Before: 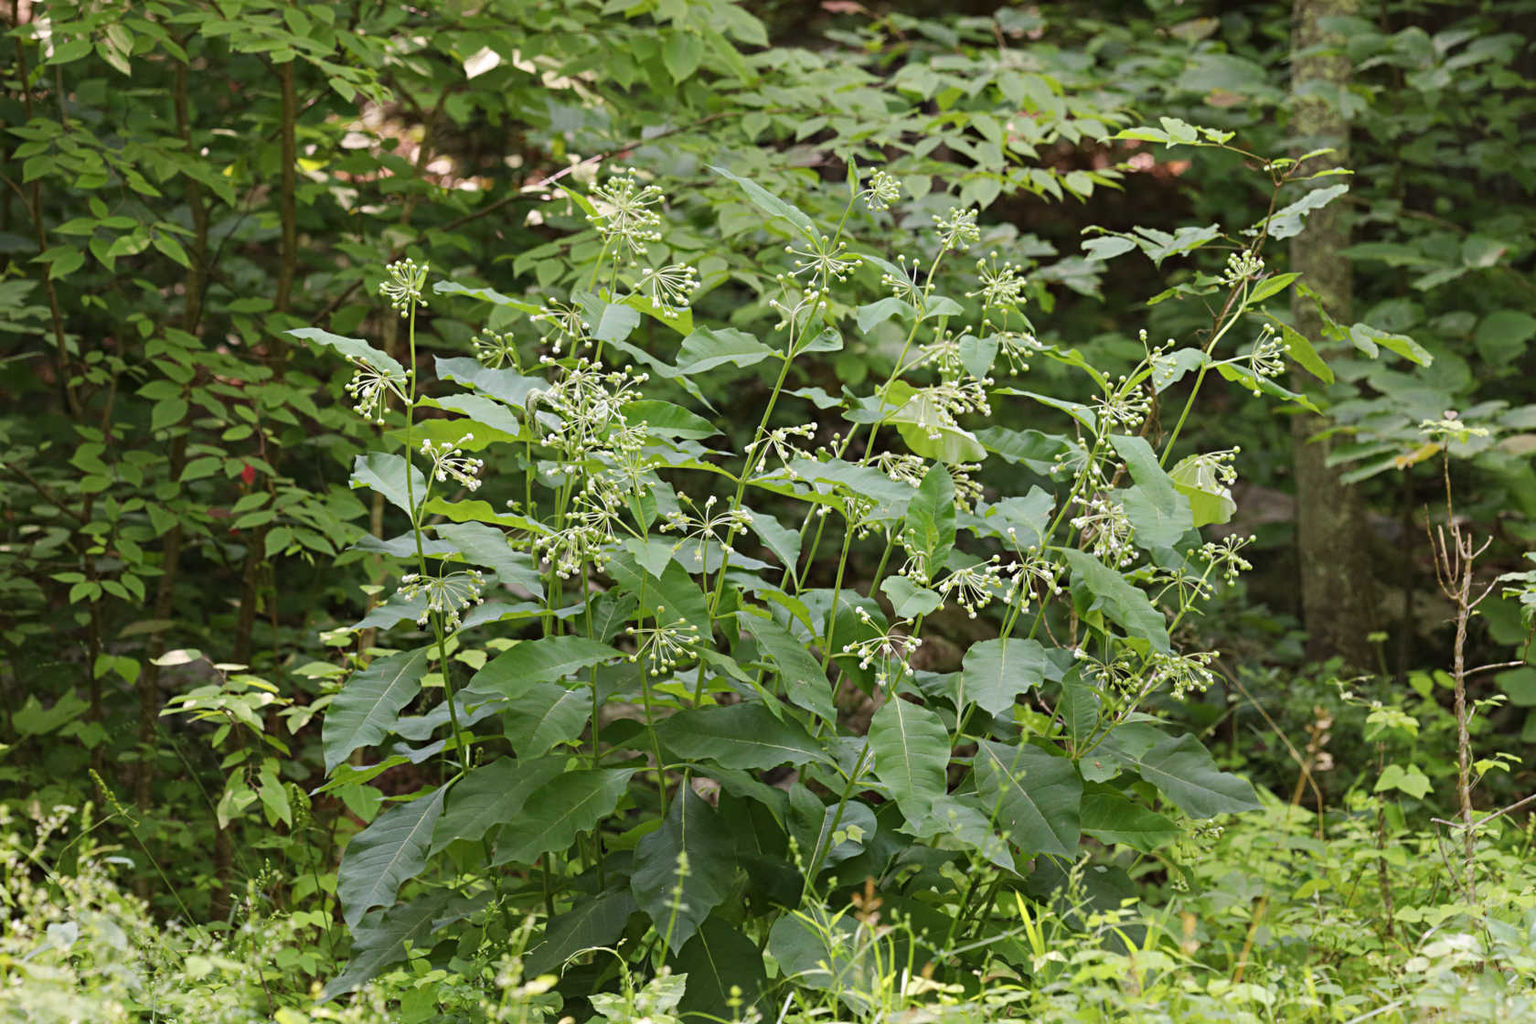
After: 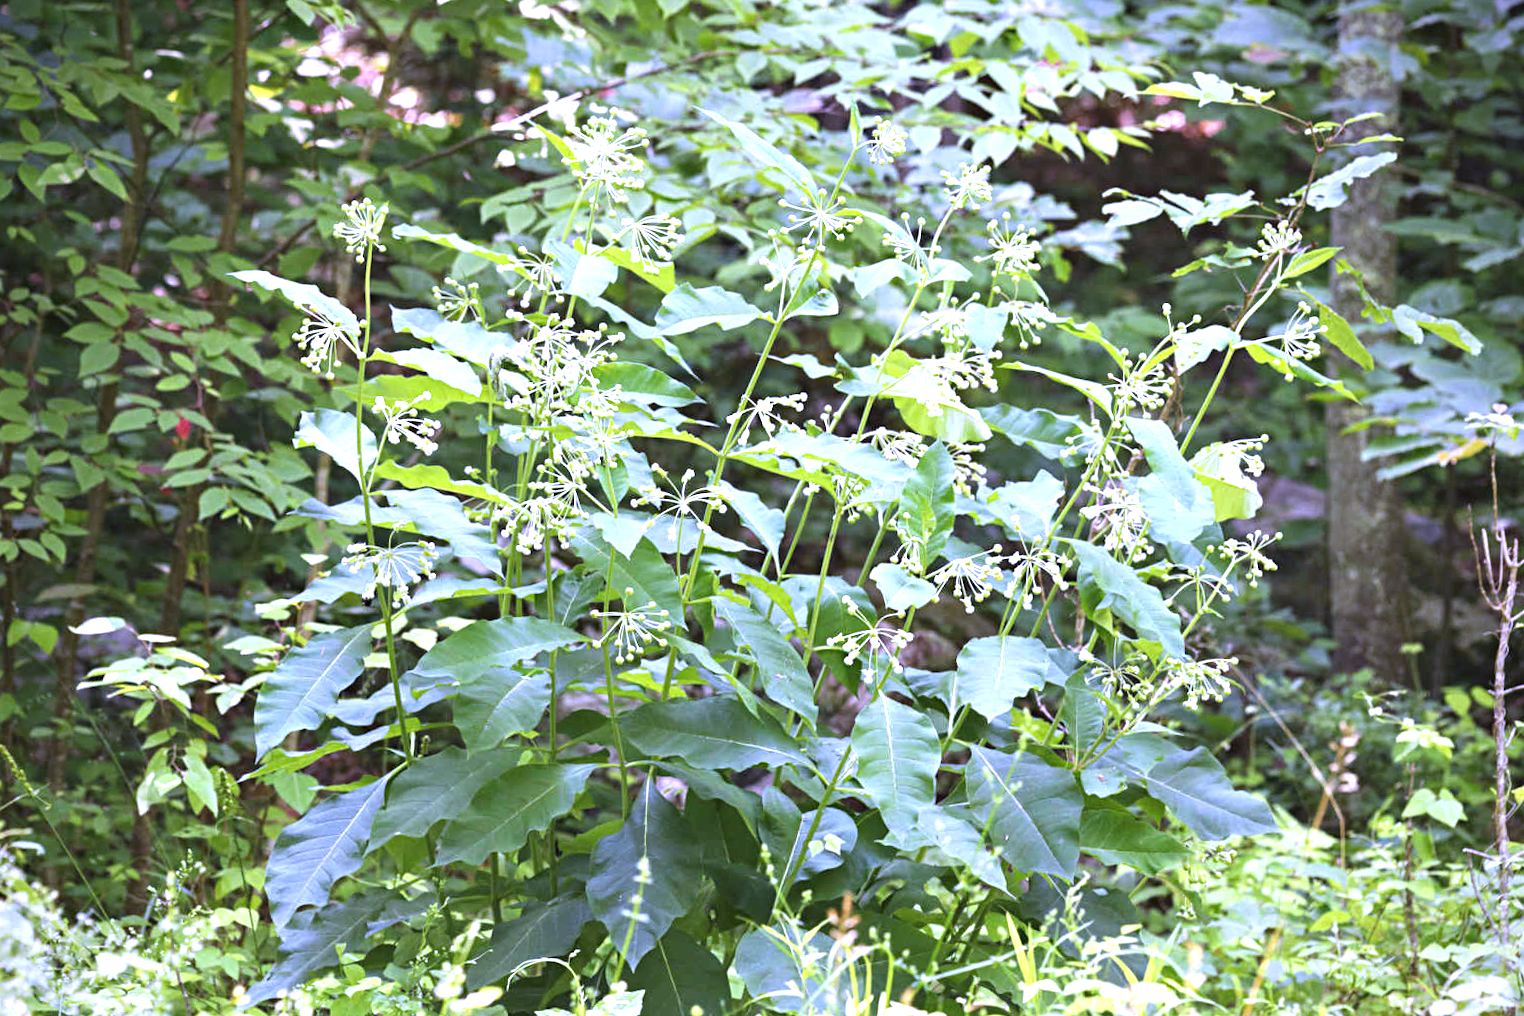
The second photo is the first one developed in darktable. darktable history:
contrast equalizer: octaves 7, y [[0.6 ×6], [0.55 ×6], [0 ×6], [0 ×6], [0 ×6]], mix 0.15
exposure: black level correction -0.002, exposure 1.115 EV, compensate highlight preservation false
vignetting: brightness -0.629, saturation -0.007, center (-0.028, 0.239)
white balance: red 0.98, blue 1.61
crop and rotate: angle -1.96°, left 3.097%, top 4.154%, right 1.586%, bottom 0.529%
